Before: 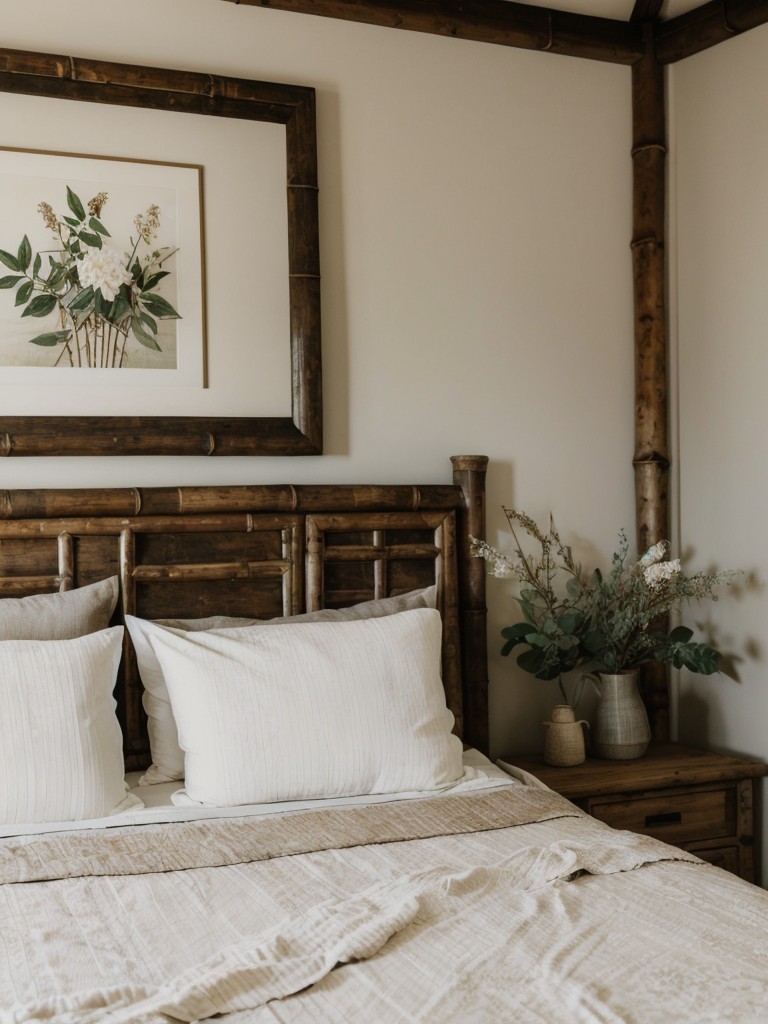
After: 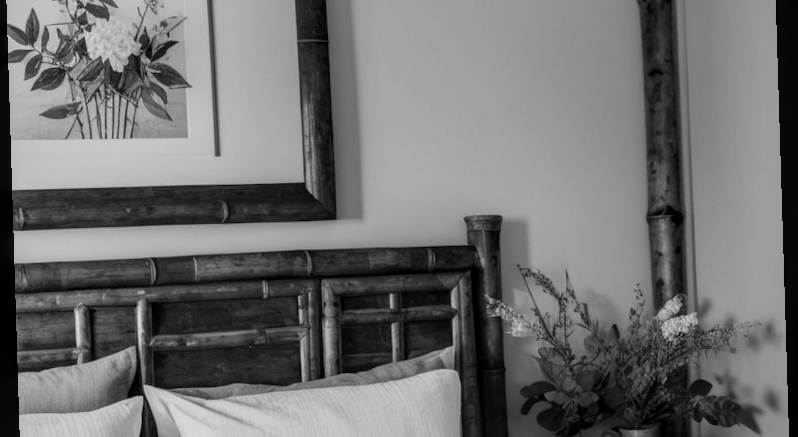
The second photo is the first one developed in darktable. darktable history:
local contrast: on, module defaults
contrast brightness saturation: saturation -1
rotate and perspective: rotation -1.75°, automatic cropping off
crop and rotate: top 23.84%, bottom 34.294%
